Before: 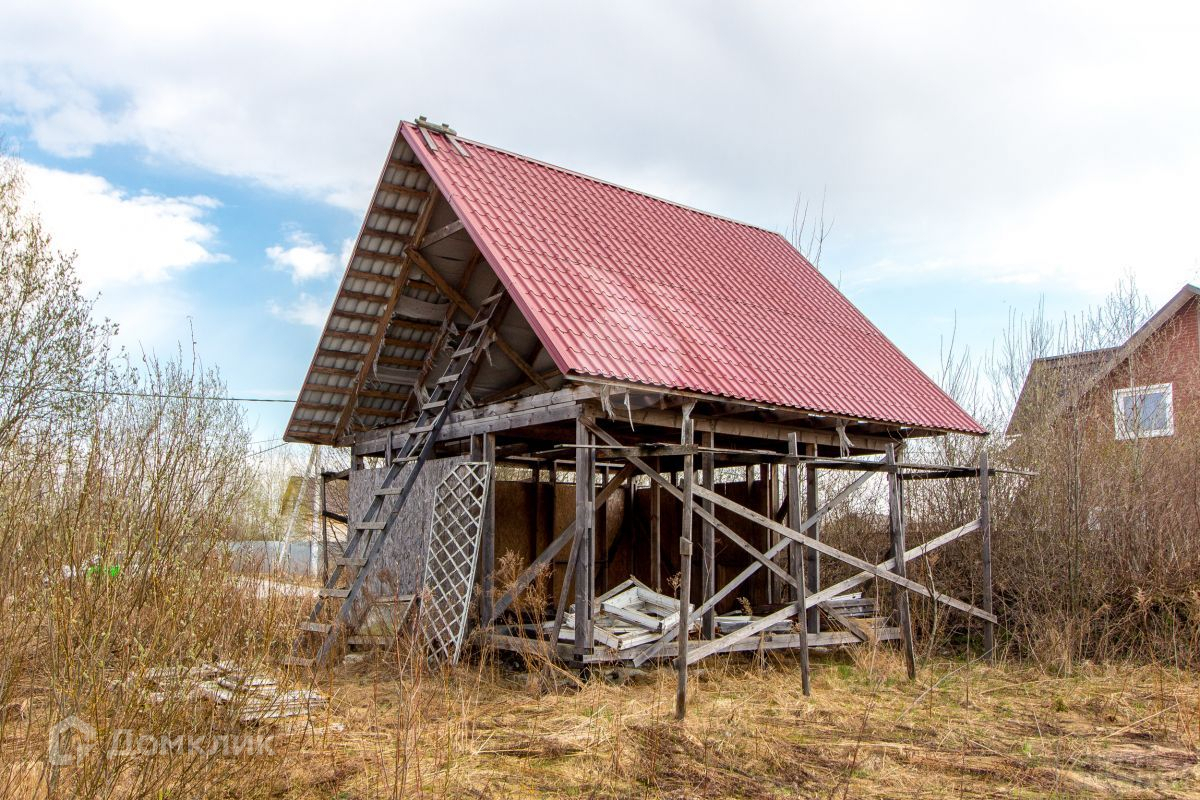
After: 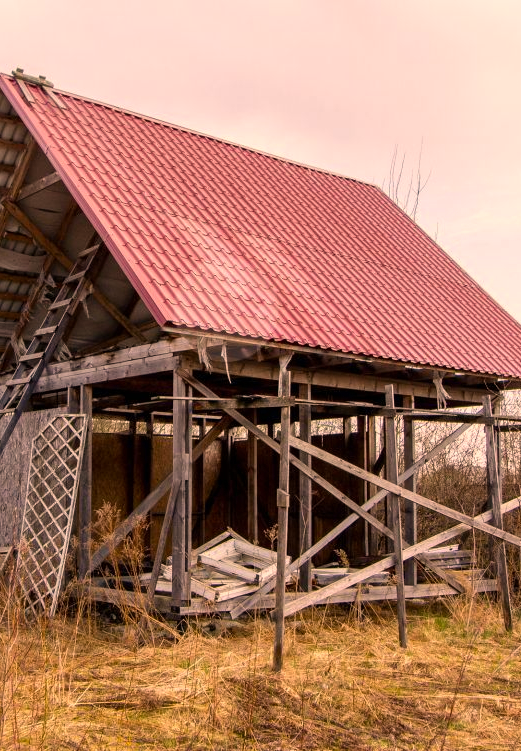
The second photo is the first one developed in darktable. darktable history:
crop: left 33.613%, top 6.073%, right 22.938%
color correction: highlights a* 17.83, highlights b* 18.92
